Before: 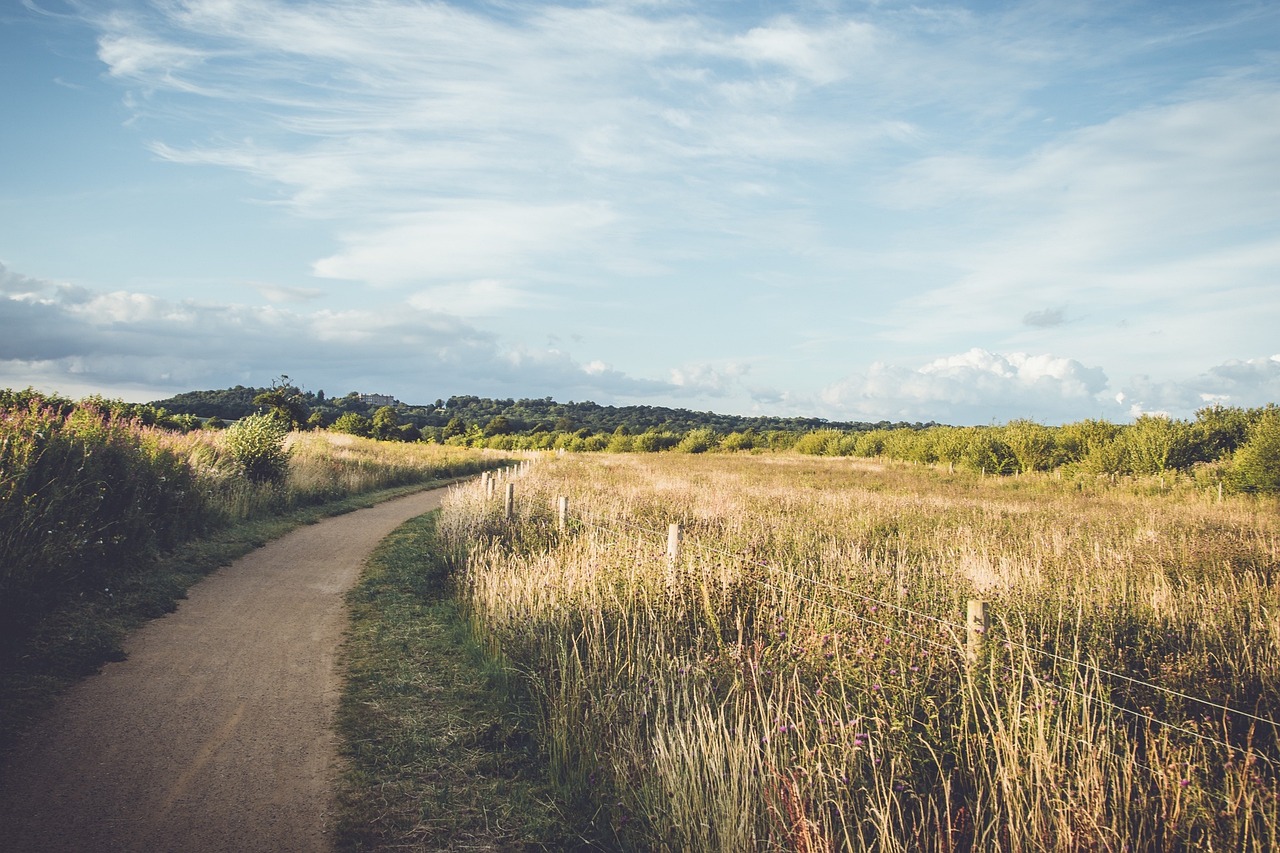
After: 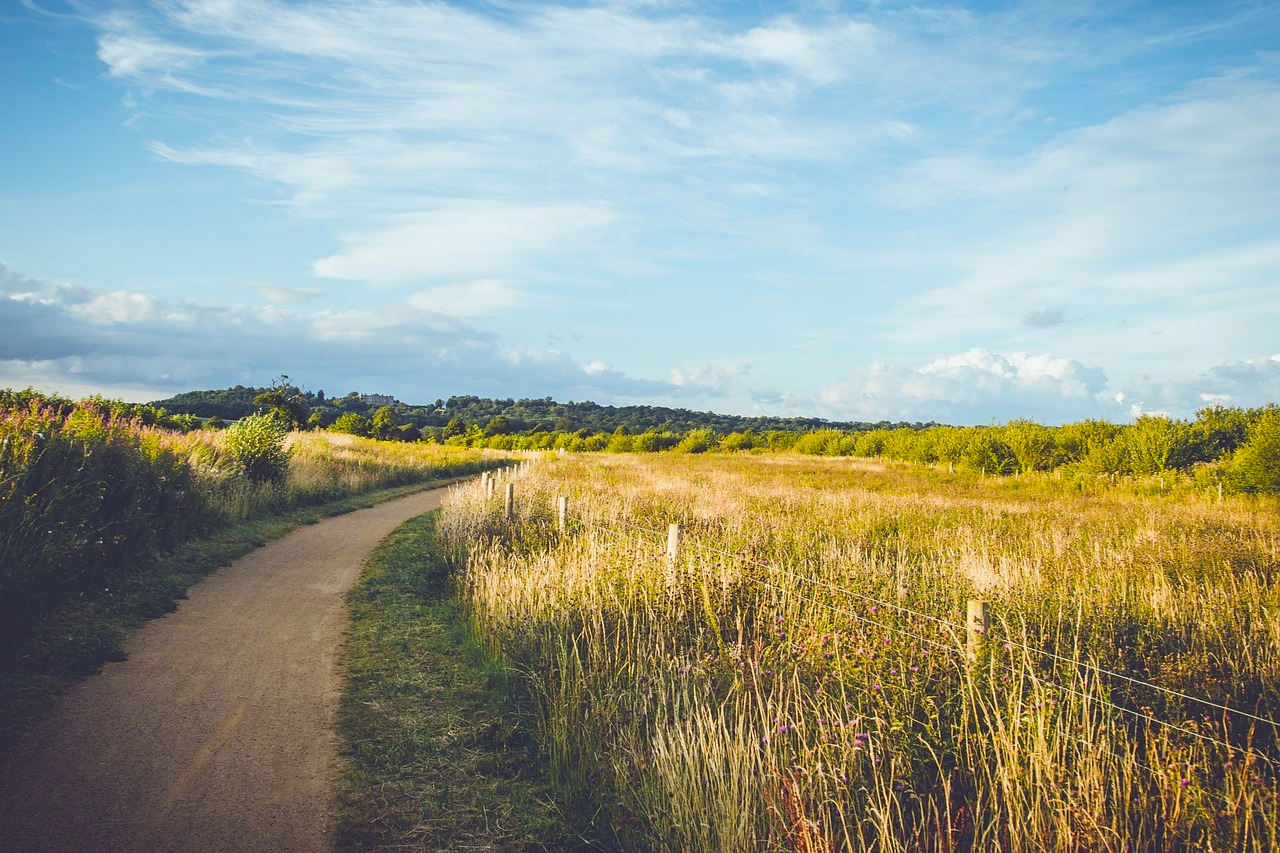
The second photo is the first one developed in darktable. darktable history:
color balance rgb: linear chroma grading › global chroma 15%, perceptual saturation grading › global saturation 30%
white balance: red 0.986, blue 1.01
